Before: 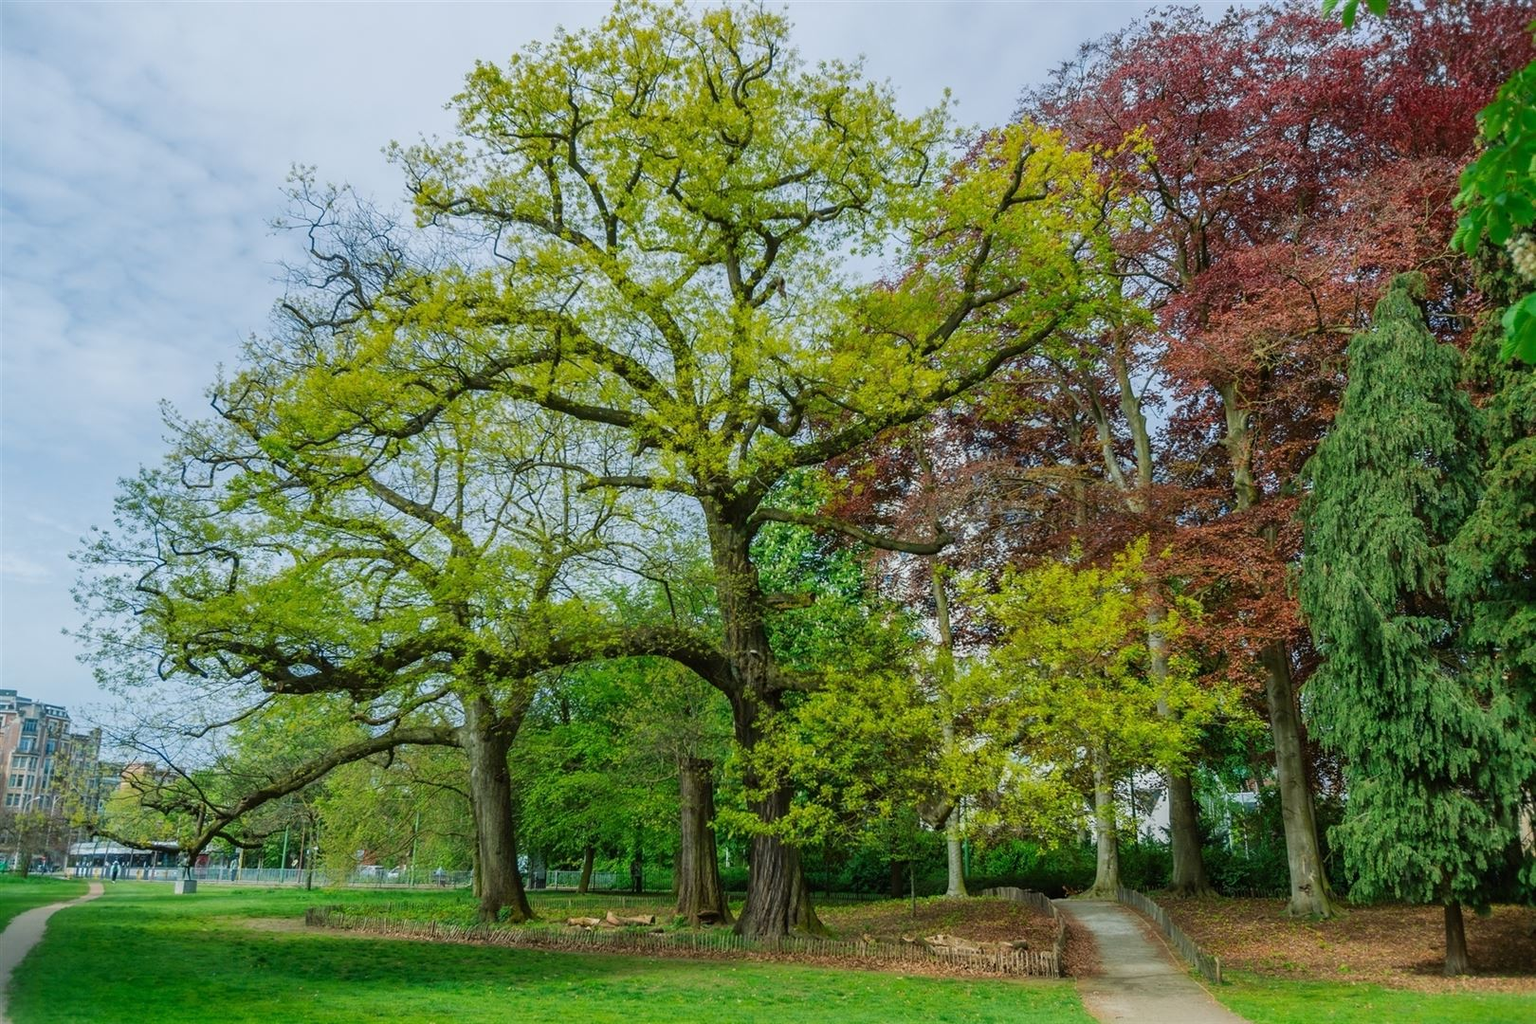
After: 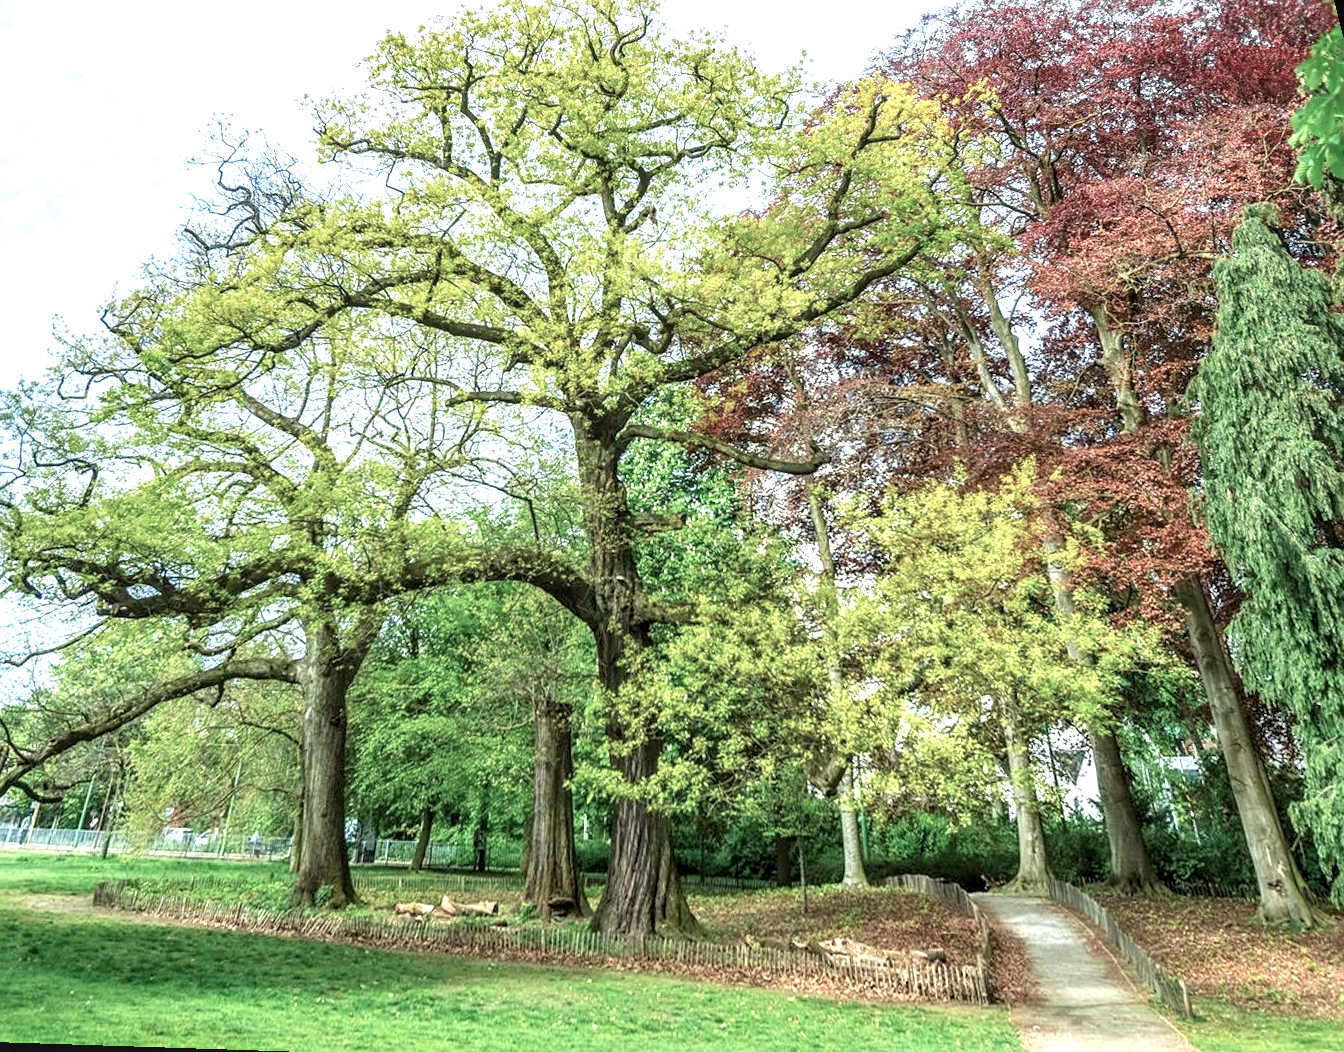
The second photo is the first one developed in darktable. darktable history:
sharpen: amount 0.2
rotate and perspective: rotation 0.72°, lens shift (vertical) -0.352, lens shift (horizontal) -0.051, crop left 0.152, crop right 0.859, crop top 0.019, crop bottom 0.964
exposure: black level correction 0.001, exposure 1.3 EV, compensate highlight preservation false
color balance: input saturation 100.43%, contrast fulcrum 14.22%, output saturation 70.41%
local contrast: on, module defaults
